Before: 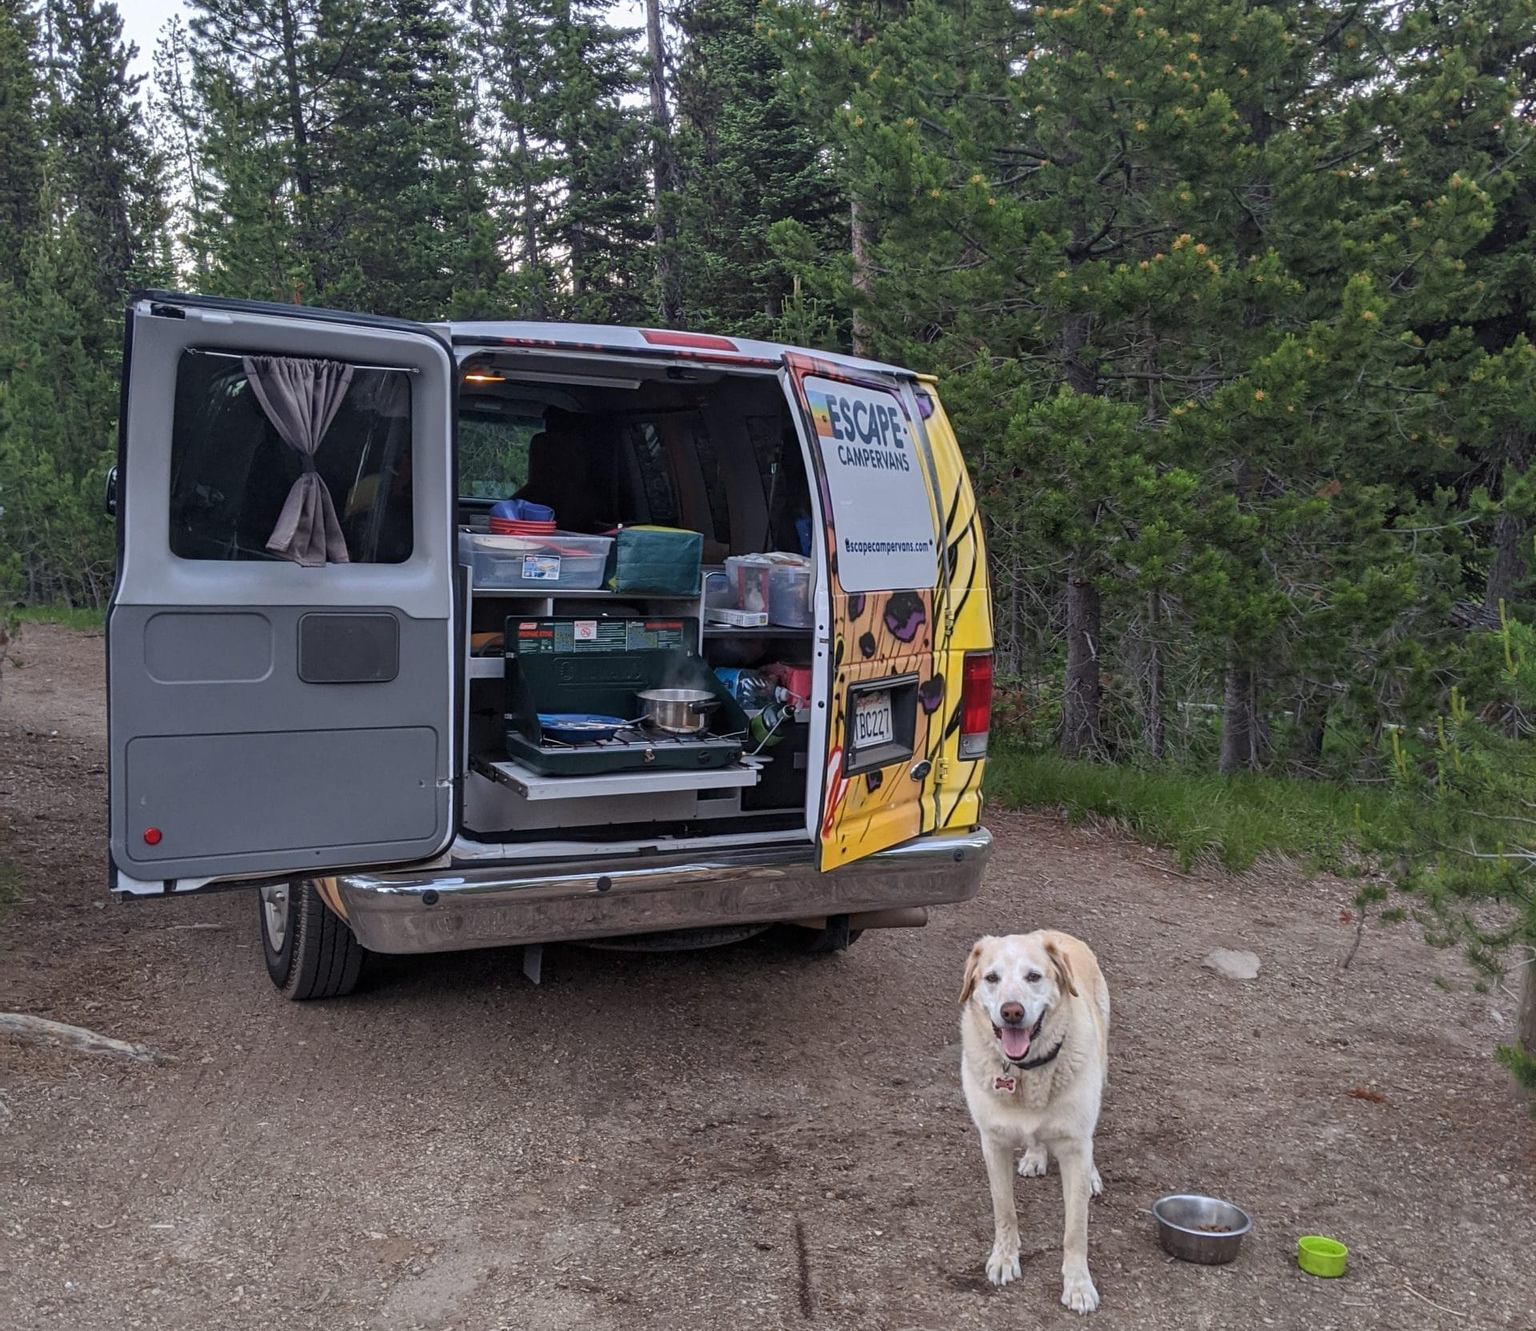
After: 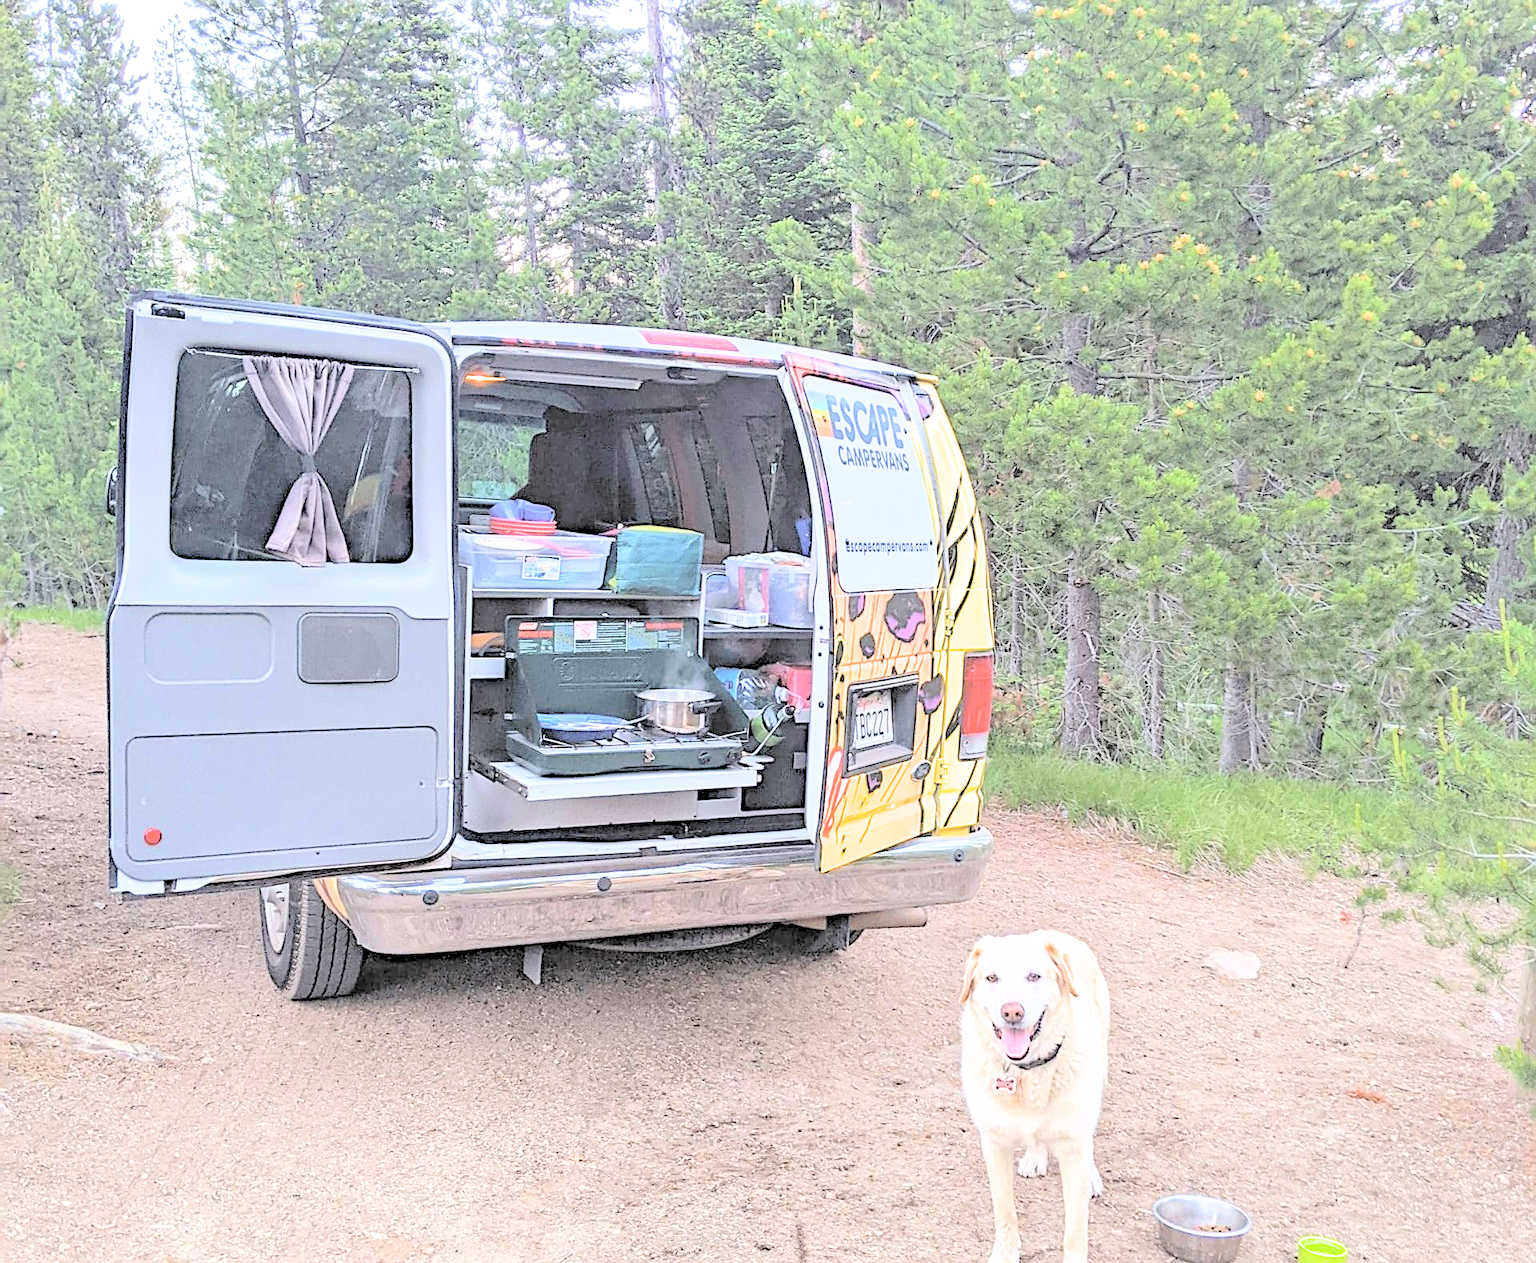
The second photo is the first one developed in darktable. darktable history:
exposure: black level correction 0, exposure 1.463 EV, compensate highlight preservation false
crop and rotate: top 0.001%, bottom 5.092%
tone equalizer: -8 EV -0.385 EV, -7 EV -0.358 EV, -6 EV -0.34 EV, -5 EV -0.234 EV, -3 EV 0.208 EV, -2 EV 0.34 EV, -1 EV 0.363 EV, +0 EV 0.411 EV, edges refinement/feathering 500, mask exposure compensation -1.57 EV, preserve details no
filmic rgb: black relative exposure -16 EV, white relative exposure 4.02 EV, threshold 3 EV, target black luminance 0%, hardness 7.6, latitude 72.79%, contrast 0.903, highlights saturation mix 10.01%, shadows ↔ highlights balance -0.379%, color science v6 (2022), enable highlight reconstruction true
contrast brightness saturation: brightness 0.997
sharpen: amount 0.497
haze removal: compatibility mode true, adaptive false
